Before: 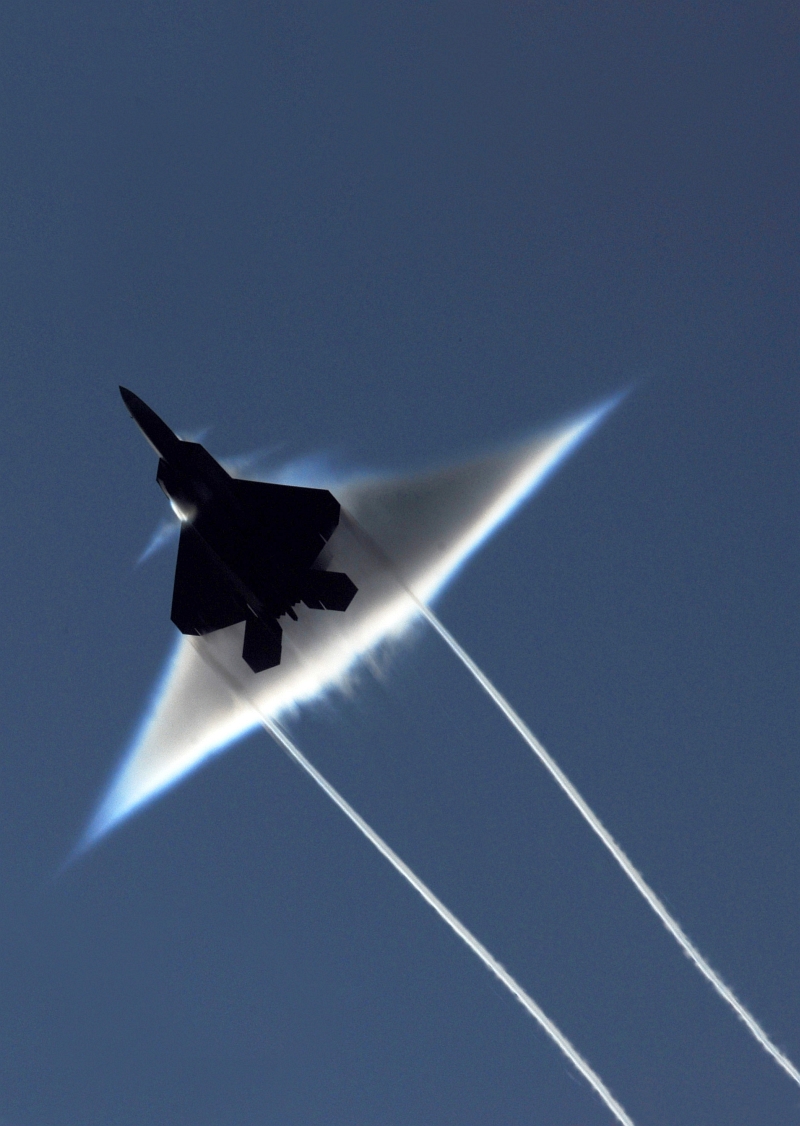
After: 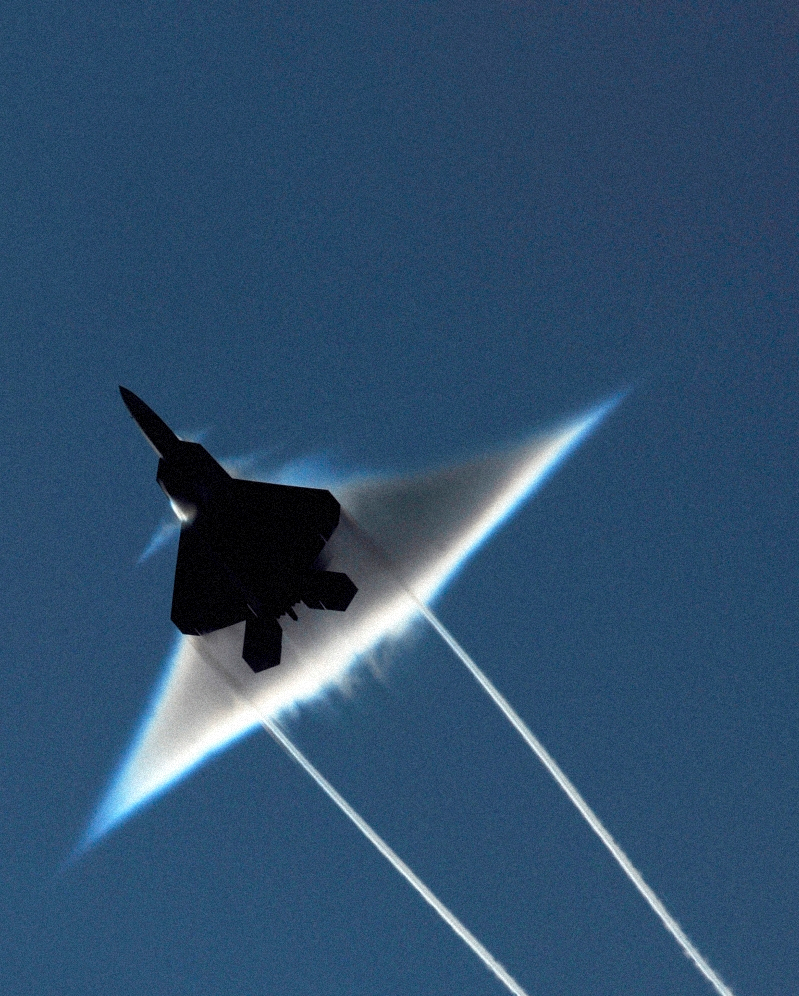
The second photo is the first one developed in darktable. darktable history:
grain: mid-tones bias 0%
crop and rotate: top 0%, bottom 11.49%
